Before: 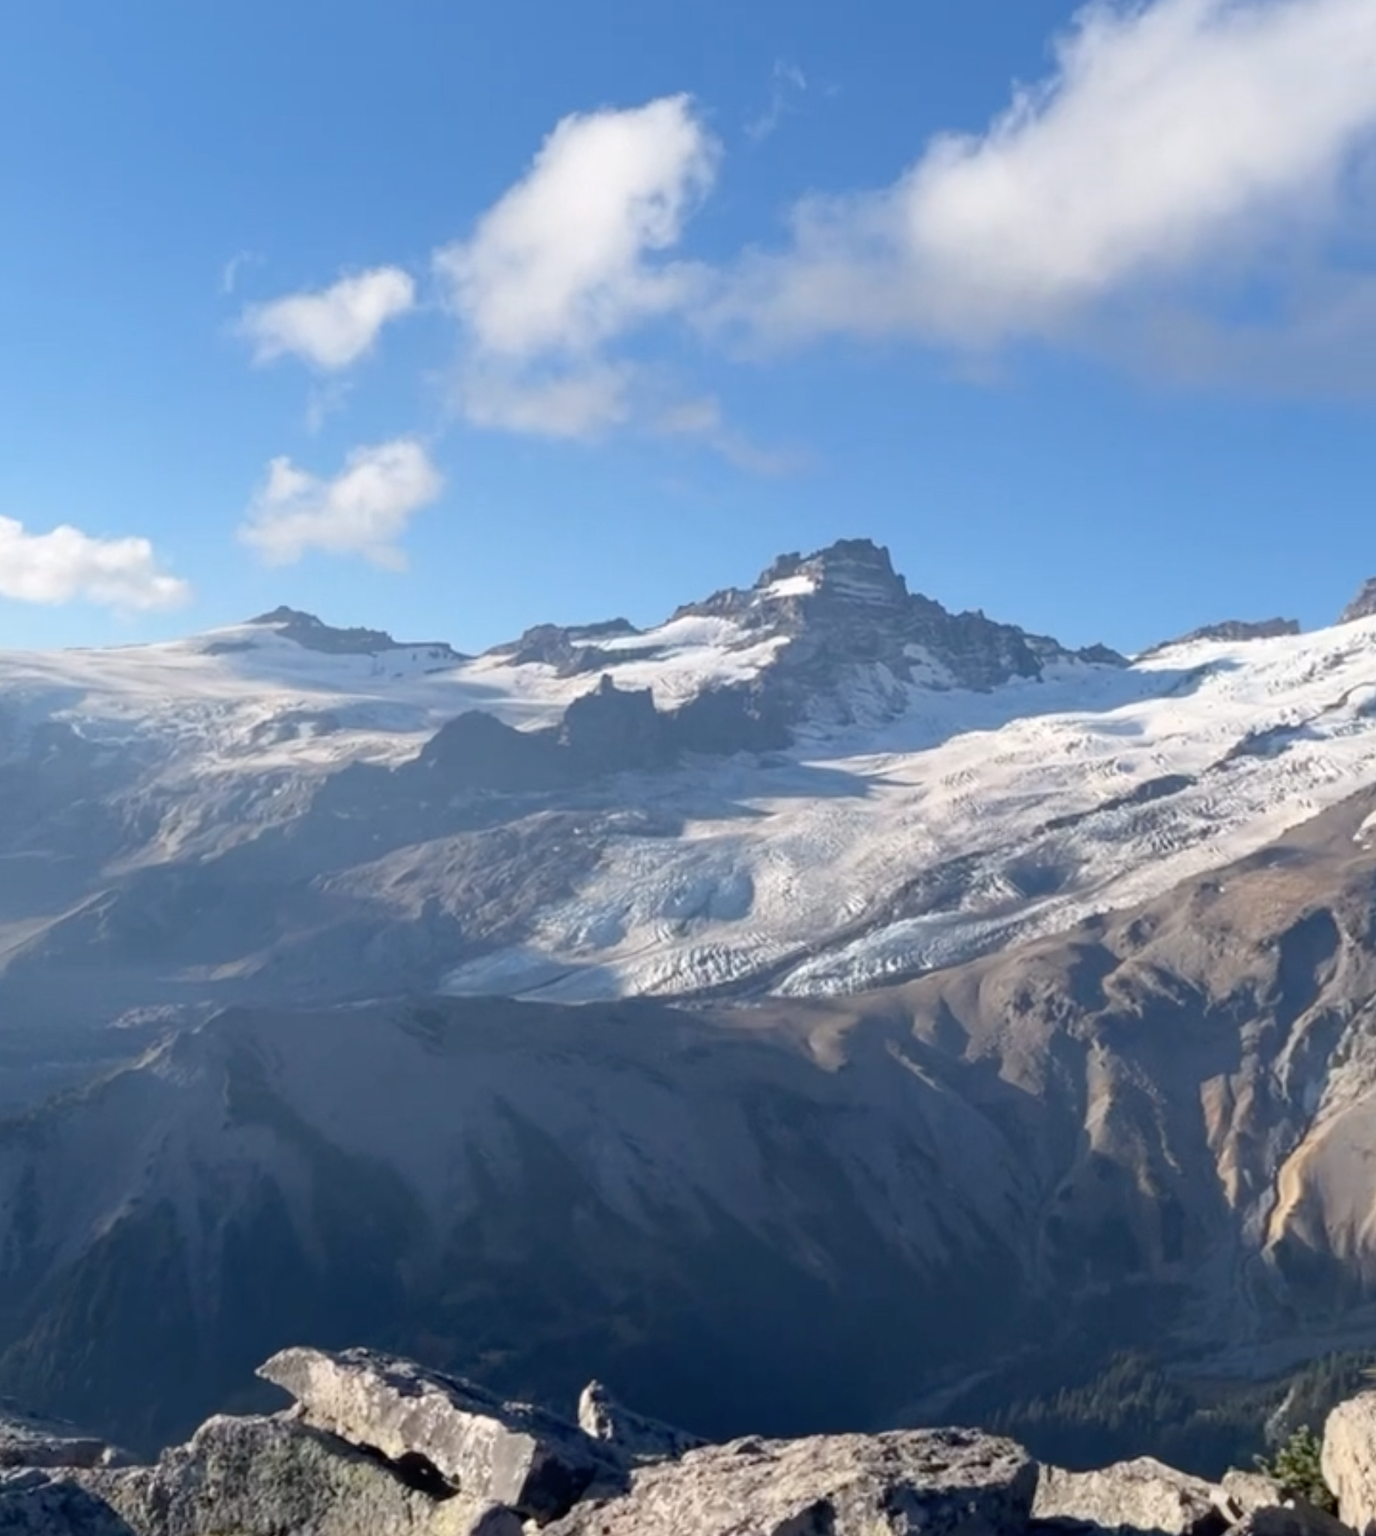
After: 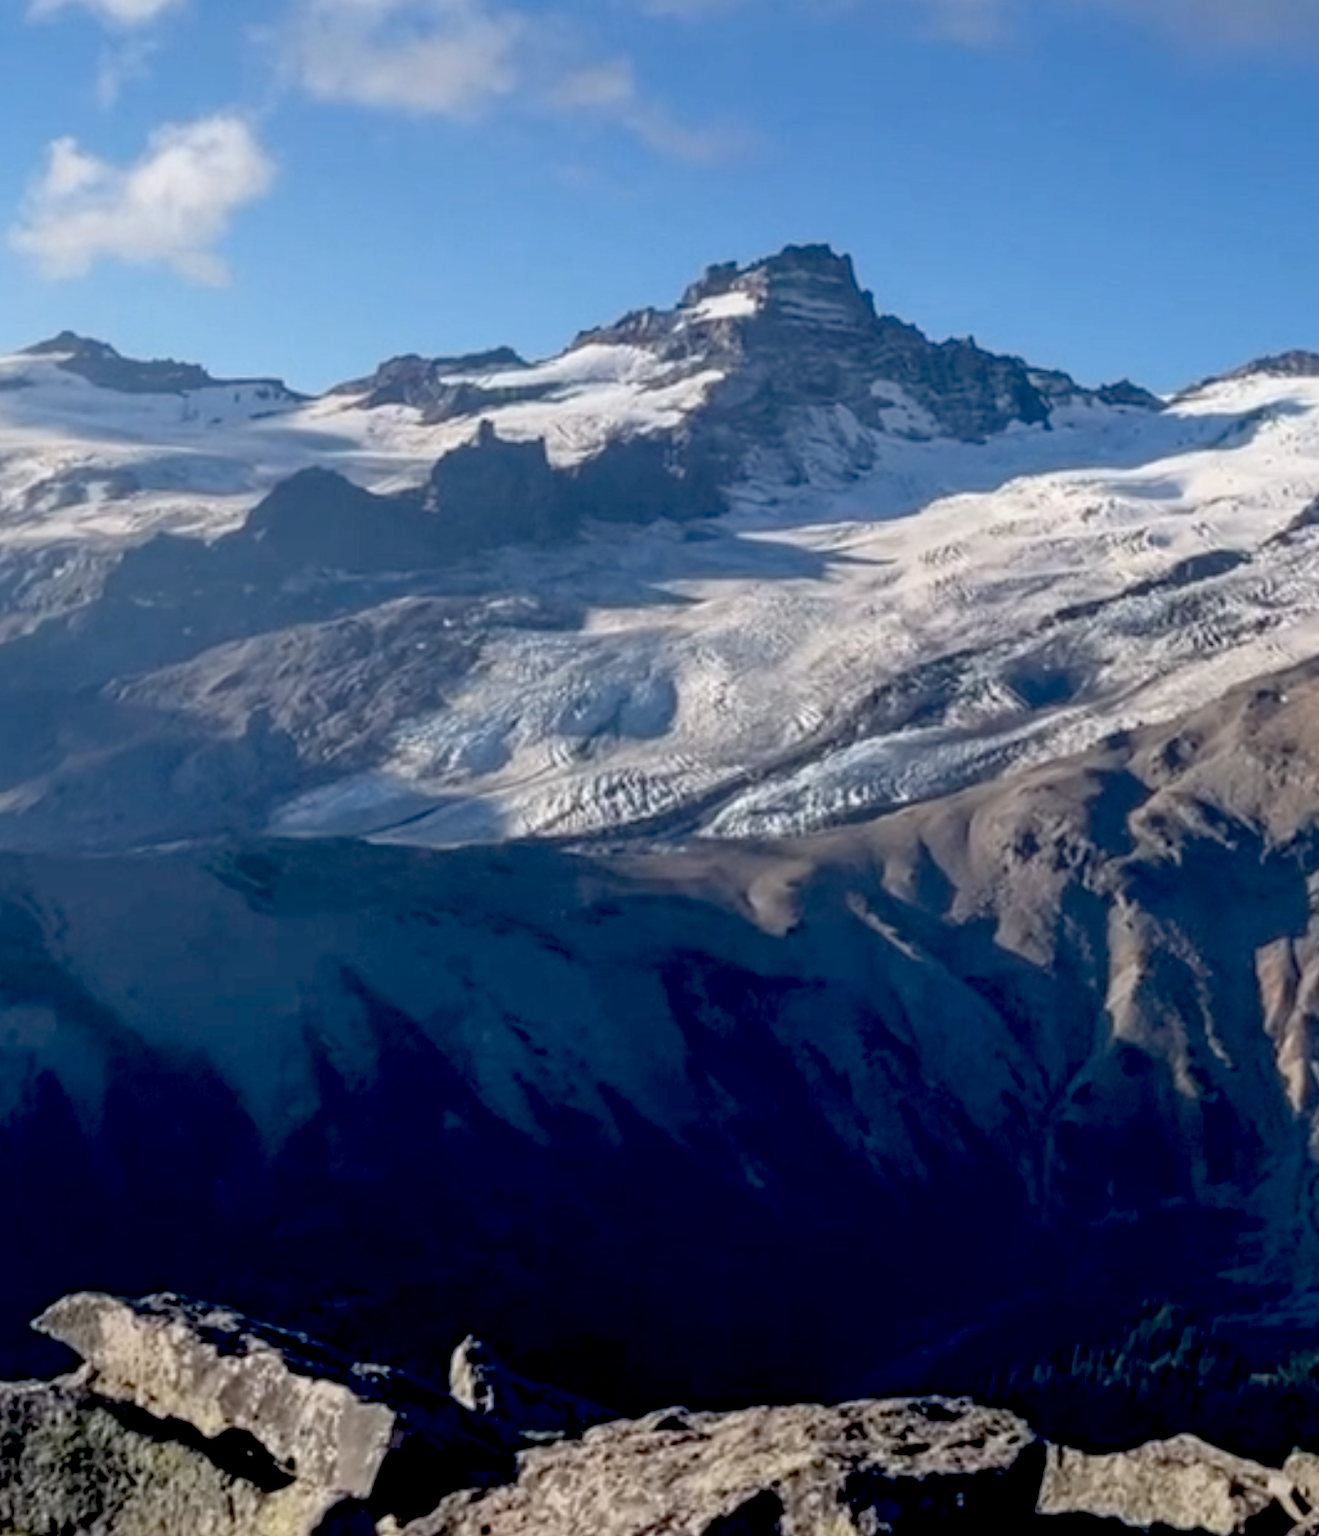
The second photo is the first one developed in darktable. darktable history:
exposure: black level correction 0.046, exposure -0.228 EV, compensate highlight preservation false
local contrast: on, module defaults
crop: left 16.871%, top 22.857%, right 9.116%
